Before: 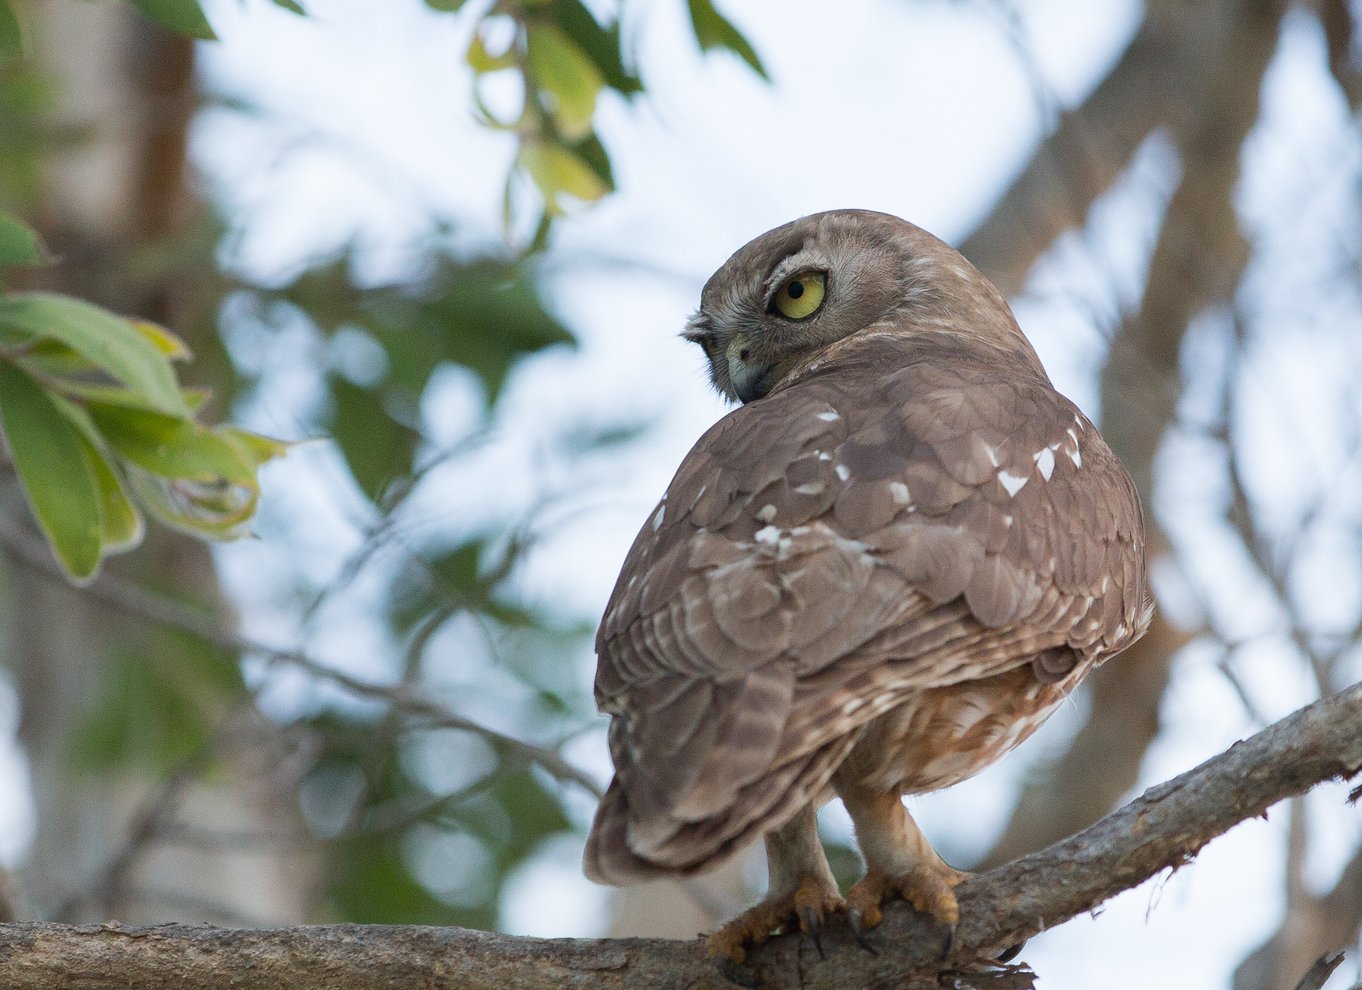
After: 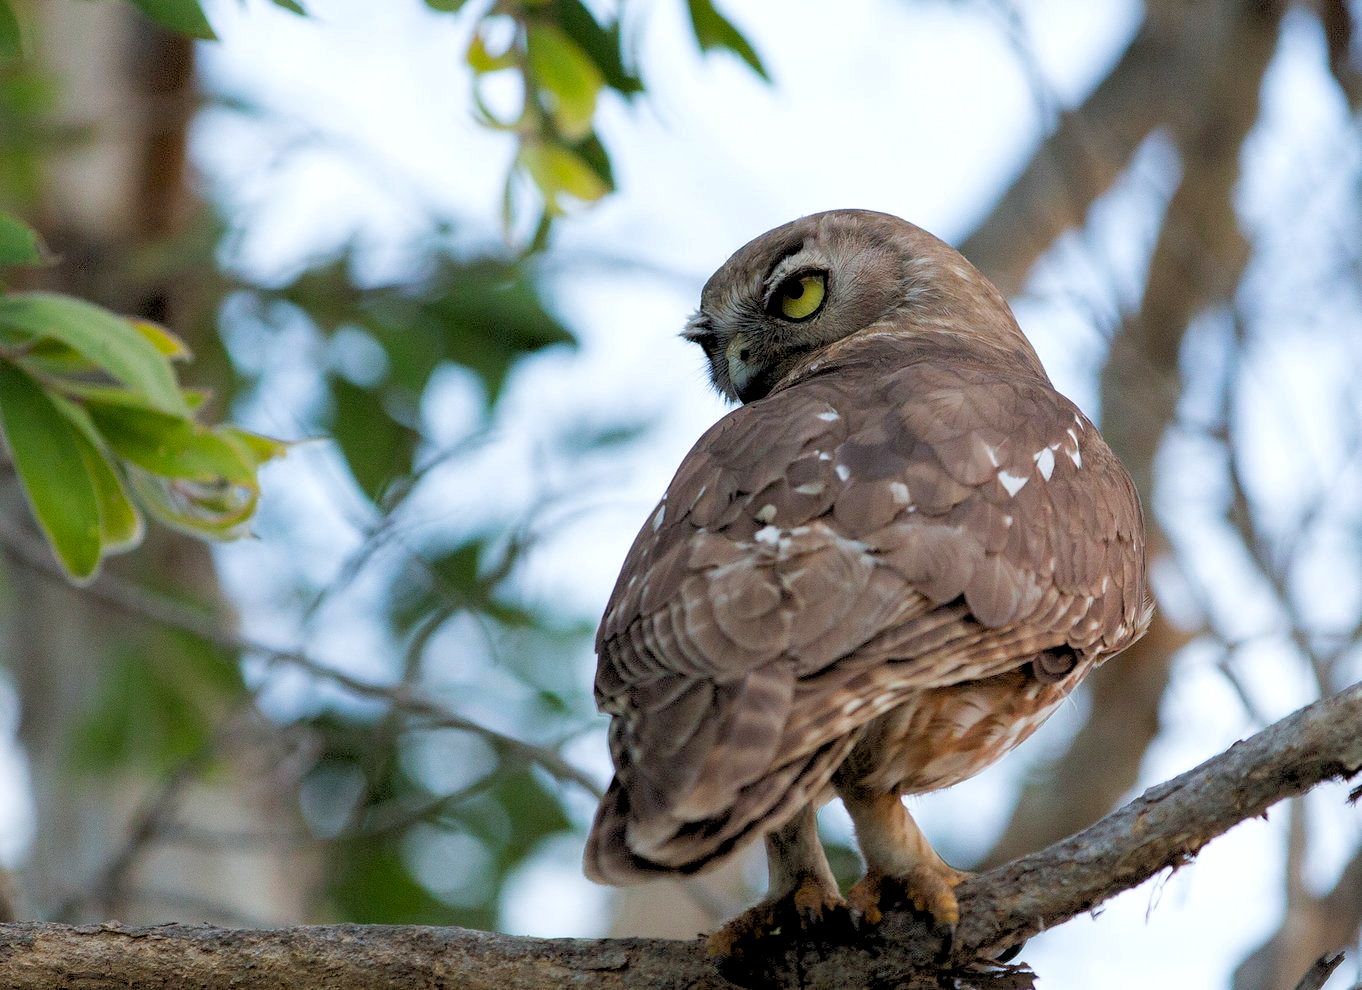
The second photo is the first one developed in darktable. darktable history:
base curve: curves: ch0 [(0, 0) (0.74, 0.67) (1, 1)]
rgb levels: levels [[0.029, 0.461, 0.922], [0, 0.5, 1], [0, 0.5, 1]]
contrast brightness saturation: brightness -0.02, saturation 0.35
